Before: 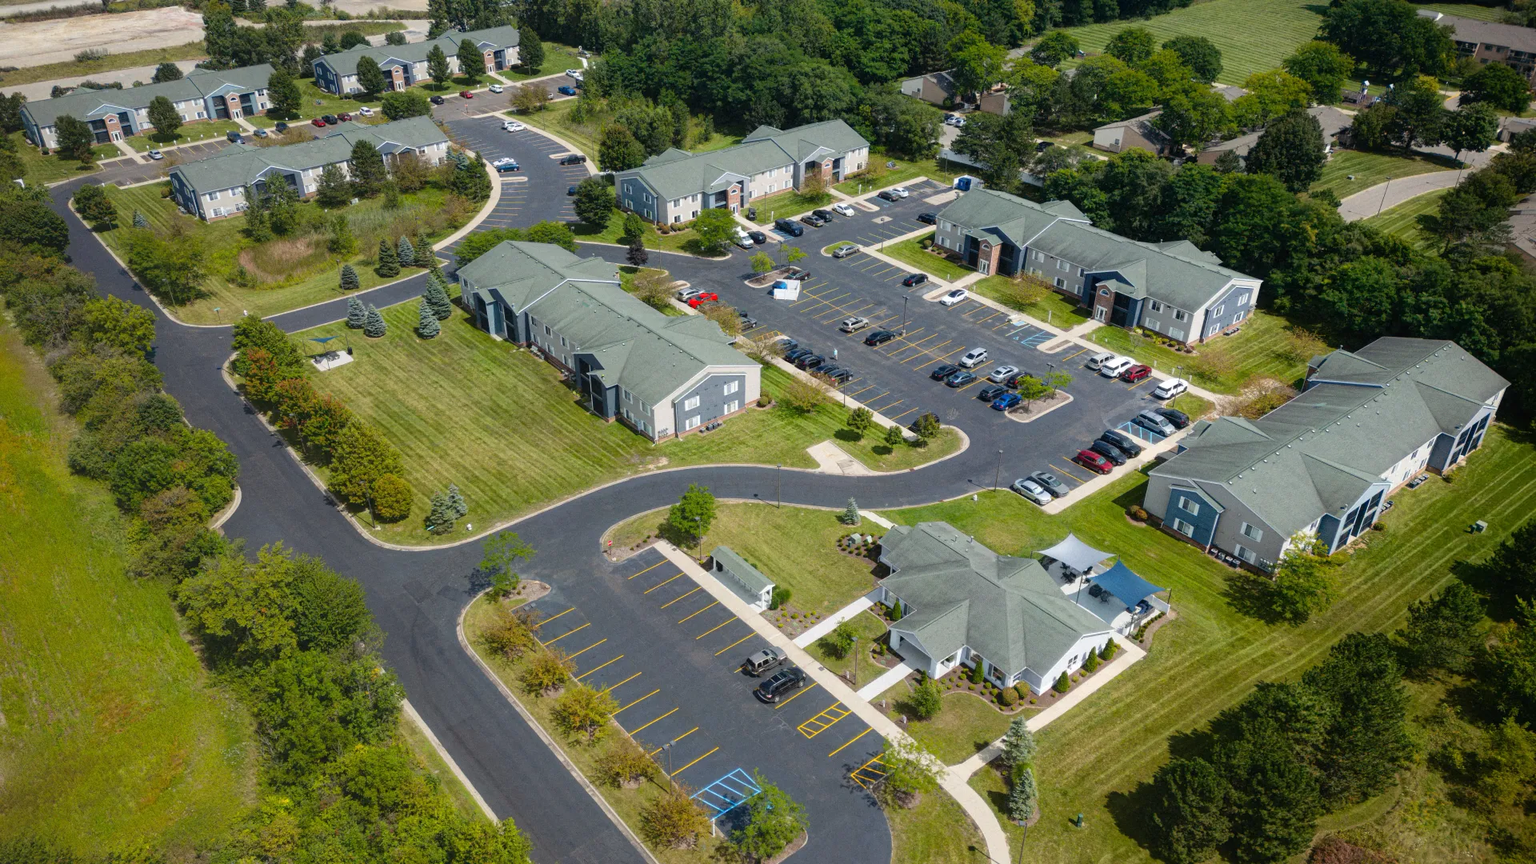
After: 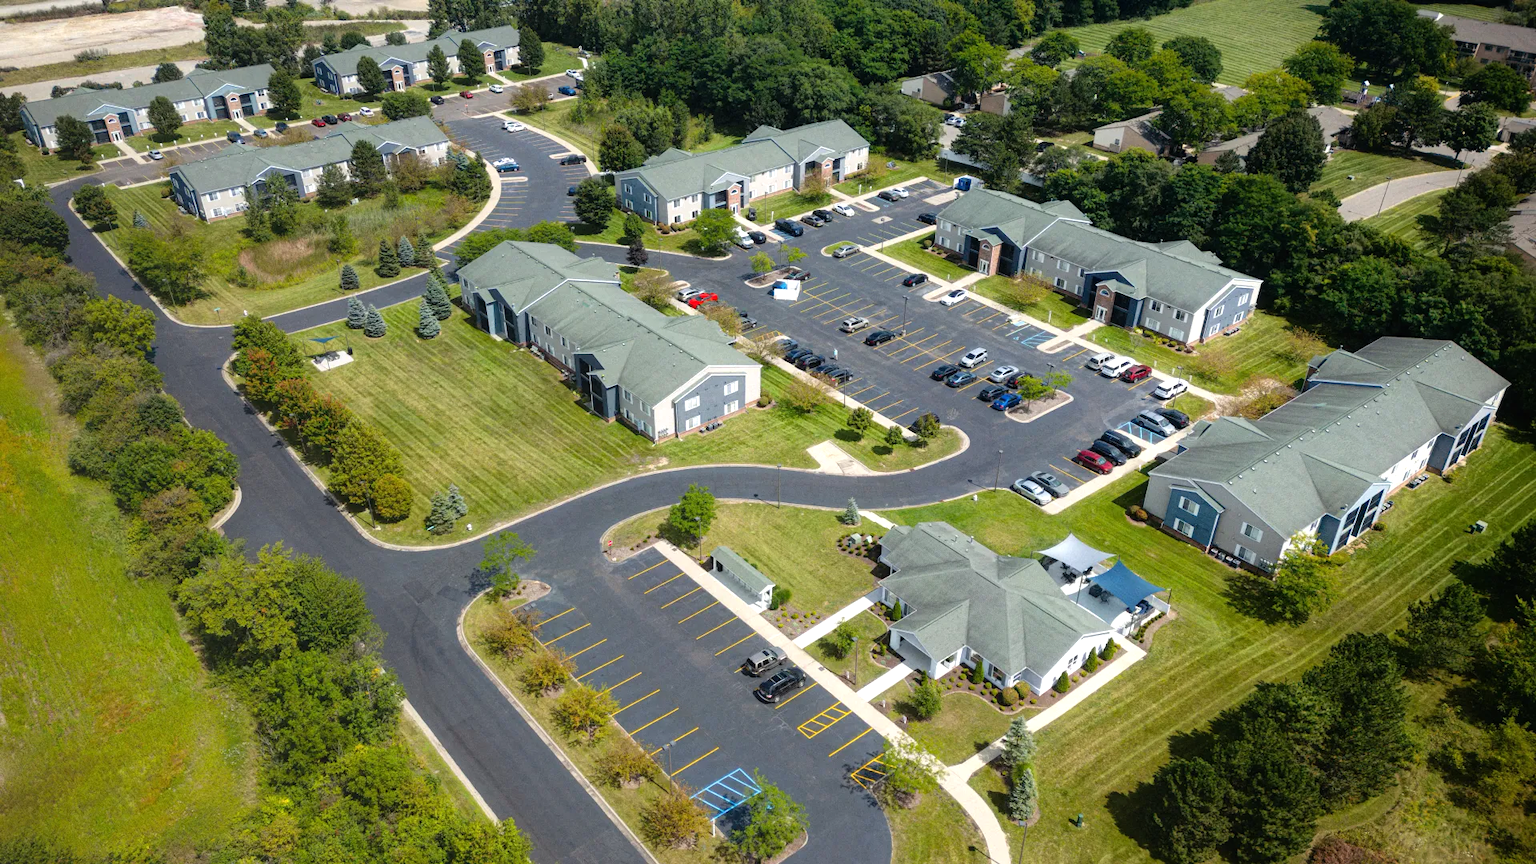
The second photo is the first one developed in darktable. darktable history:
tone equalizer: -8 EV -0.398 EV, -7 EV -0.421 EV, -6 EV -0.372 EV, -5 EV -0.199 EV, -3 EV 0.242 EV, -2 EV 0.343 EV, -1 EV 0.384 EV, +0 EV 0.432 EV
